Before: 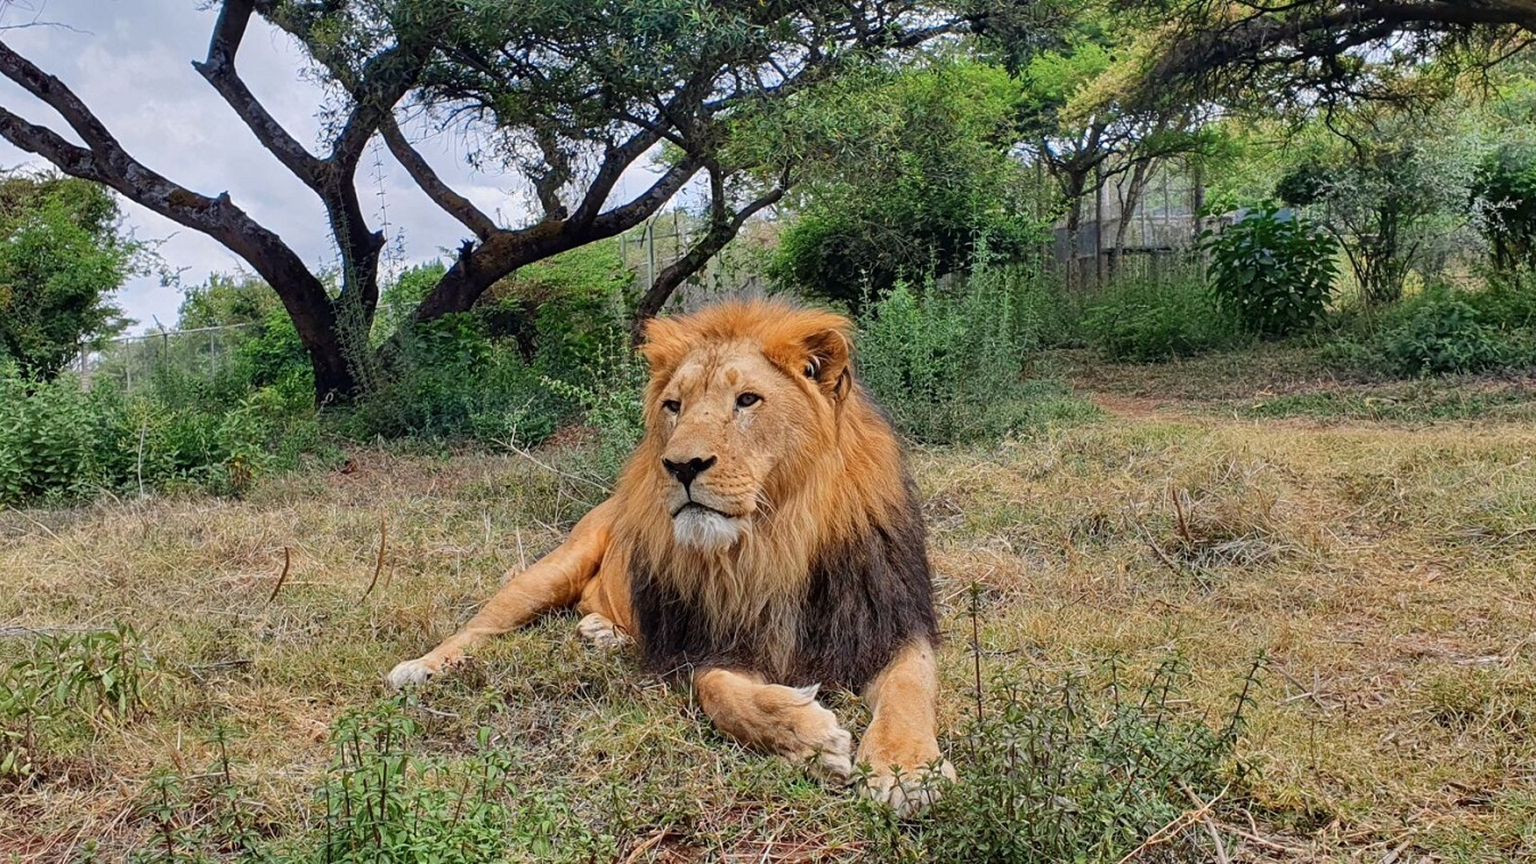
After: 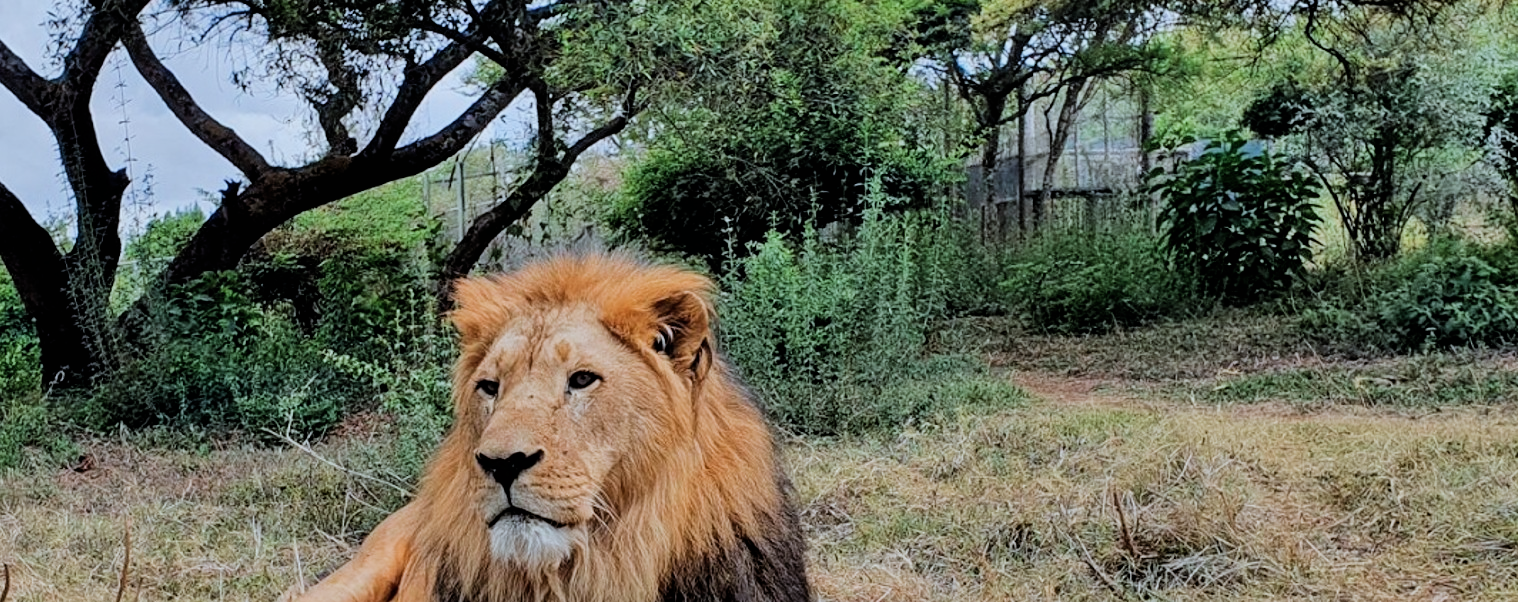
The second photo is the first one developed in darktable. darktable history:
crop: left 18.361%, top 11.128%, right 2.561%, bottom 33.116%
color correction: highlights a* -4.04, highlights b* -10.85
filmic rgb: black relative exposure -5.14 EV, white relative exposure 3.99 EV, hardness 2.91, contrast 1.187, highlights saturation mix -29.84%, preserve chrominance max RGB
shadows and highlights: low approximation 0.01, soften with gaussian
